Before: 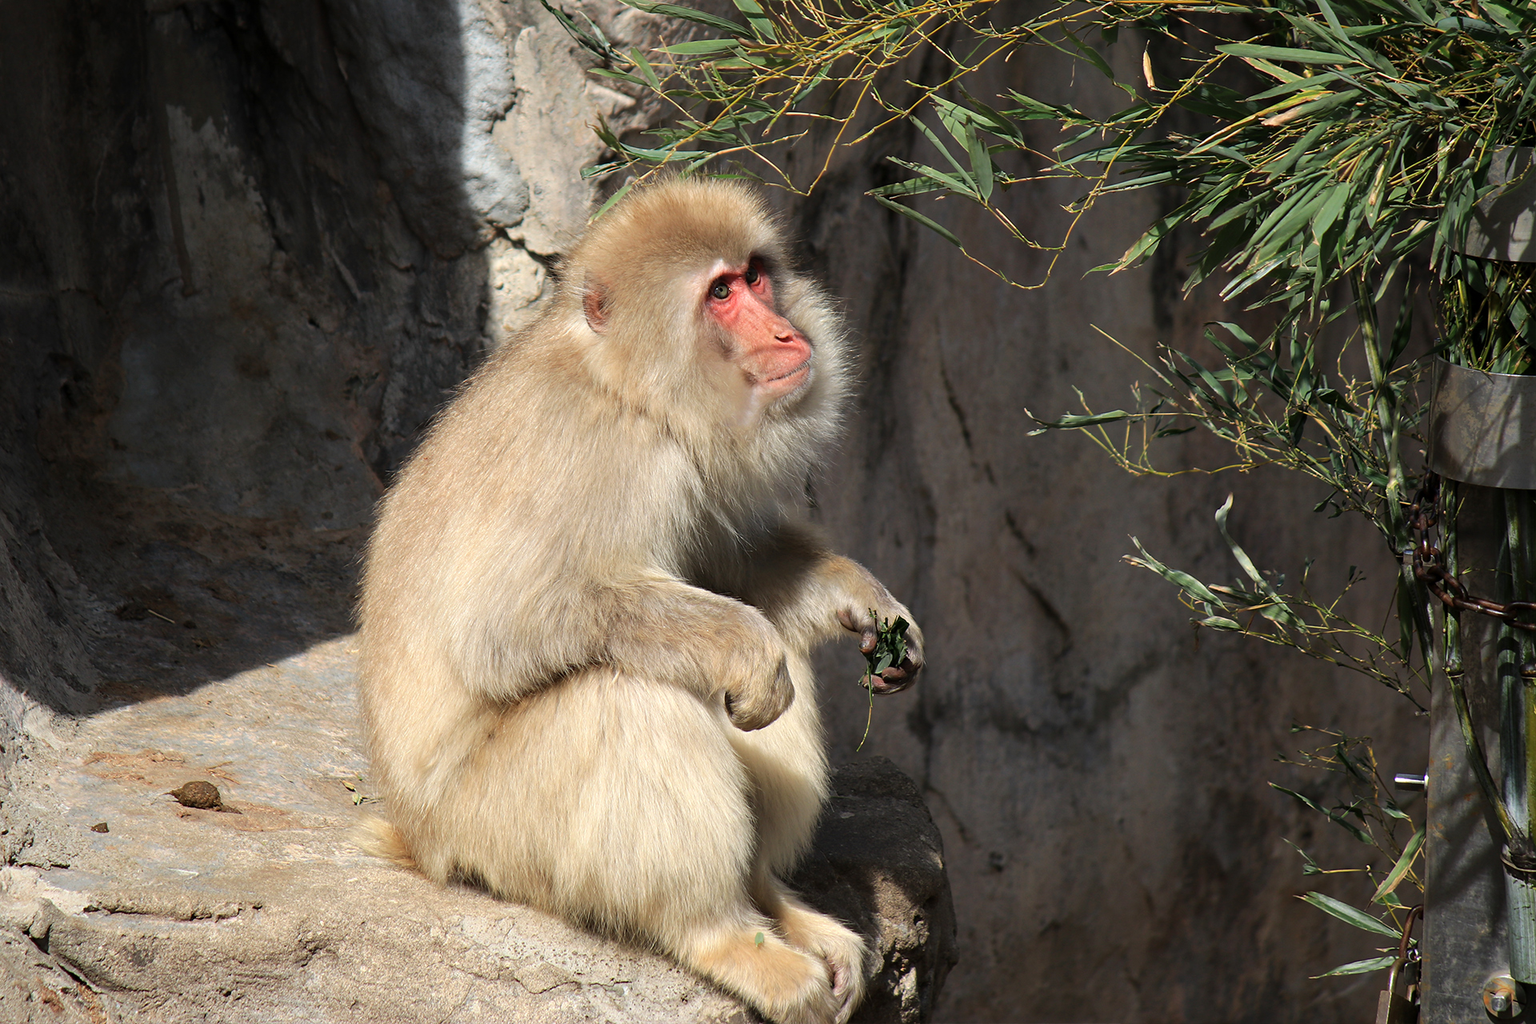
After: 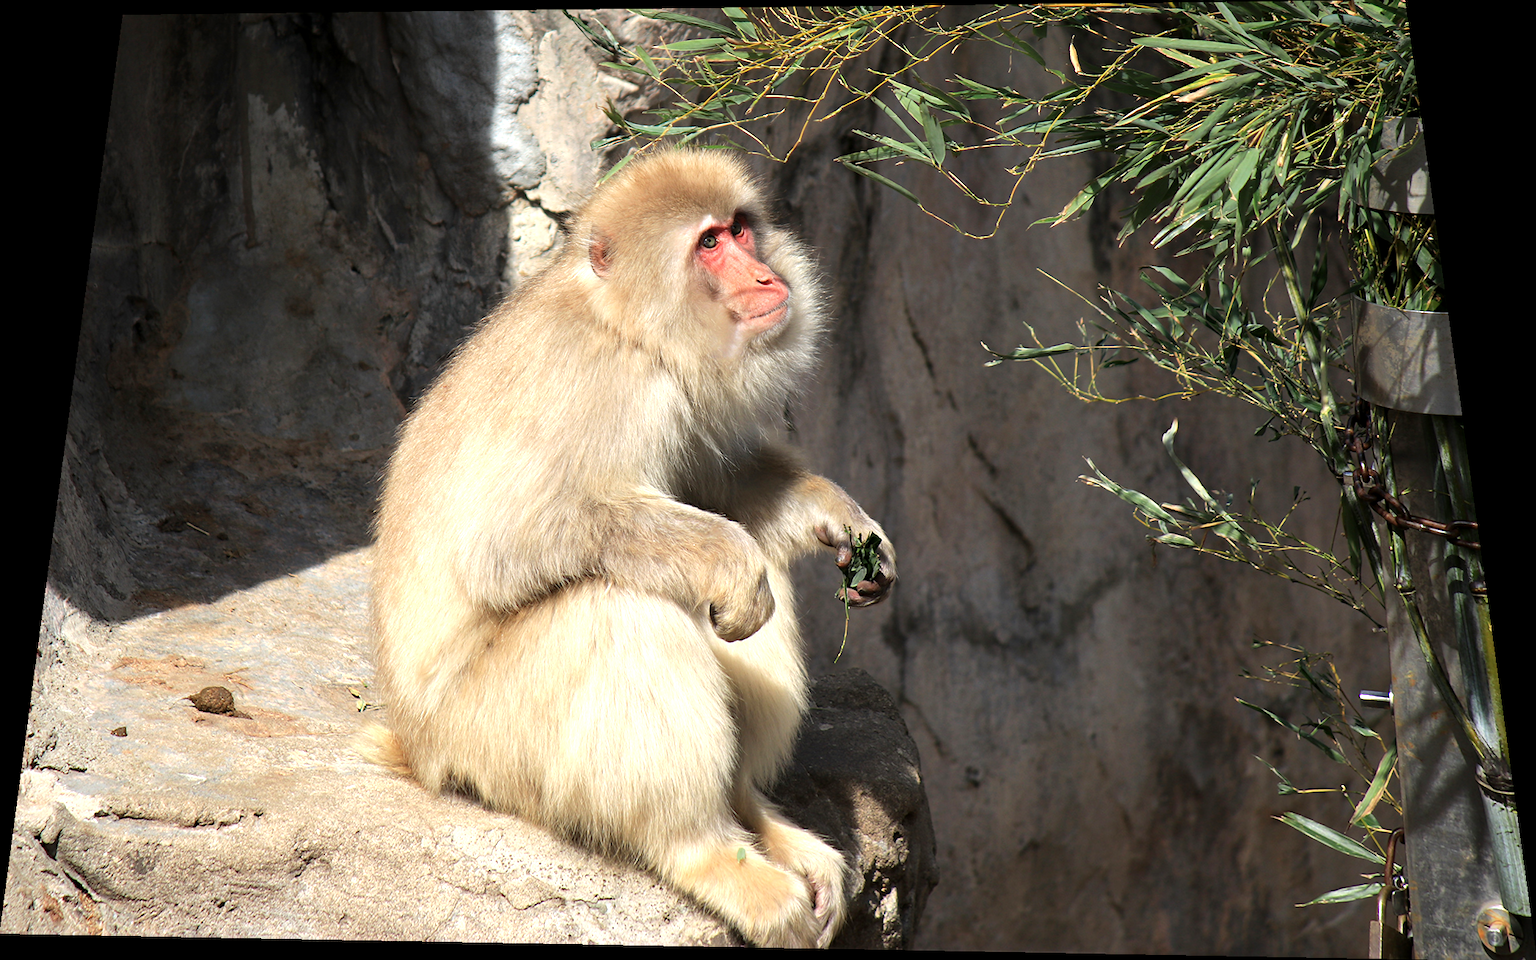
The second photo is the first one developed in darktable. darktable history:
rotate and perspective: rotation 0.128°, lens shift (vertical) -0.181, lens shift (horizontal) -0.044, shear 0.001, automatic cropping off
levels: levels [0, 0.492, 0.984]
exposure: black level correction 0.001, exposure 0.5 EV, compensate exposure bias true, compensate highlight preservation false
